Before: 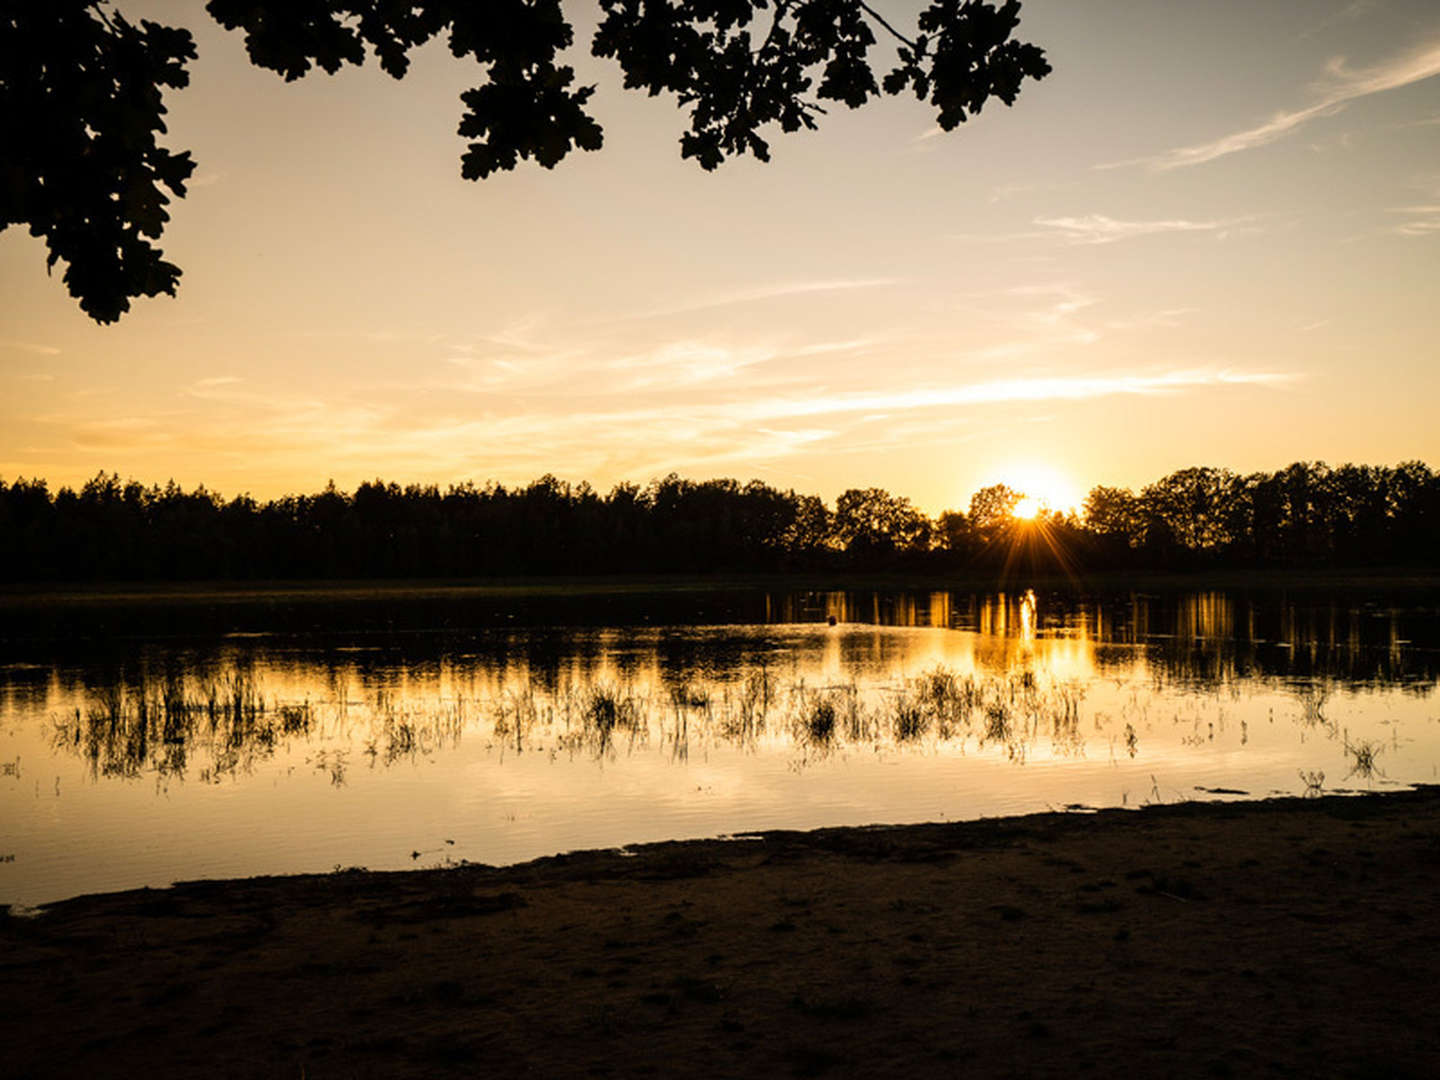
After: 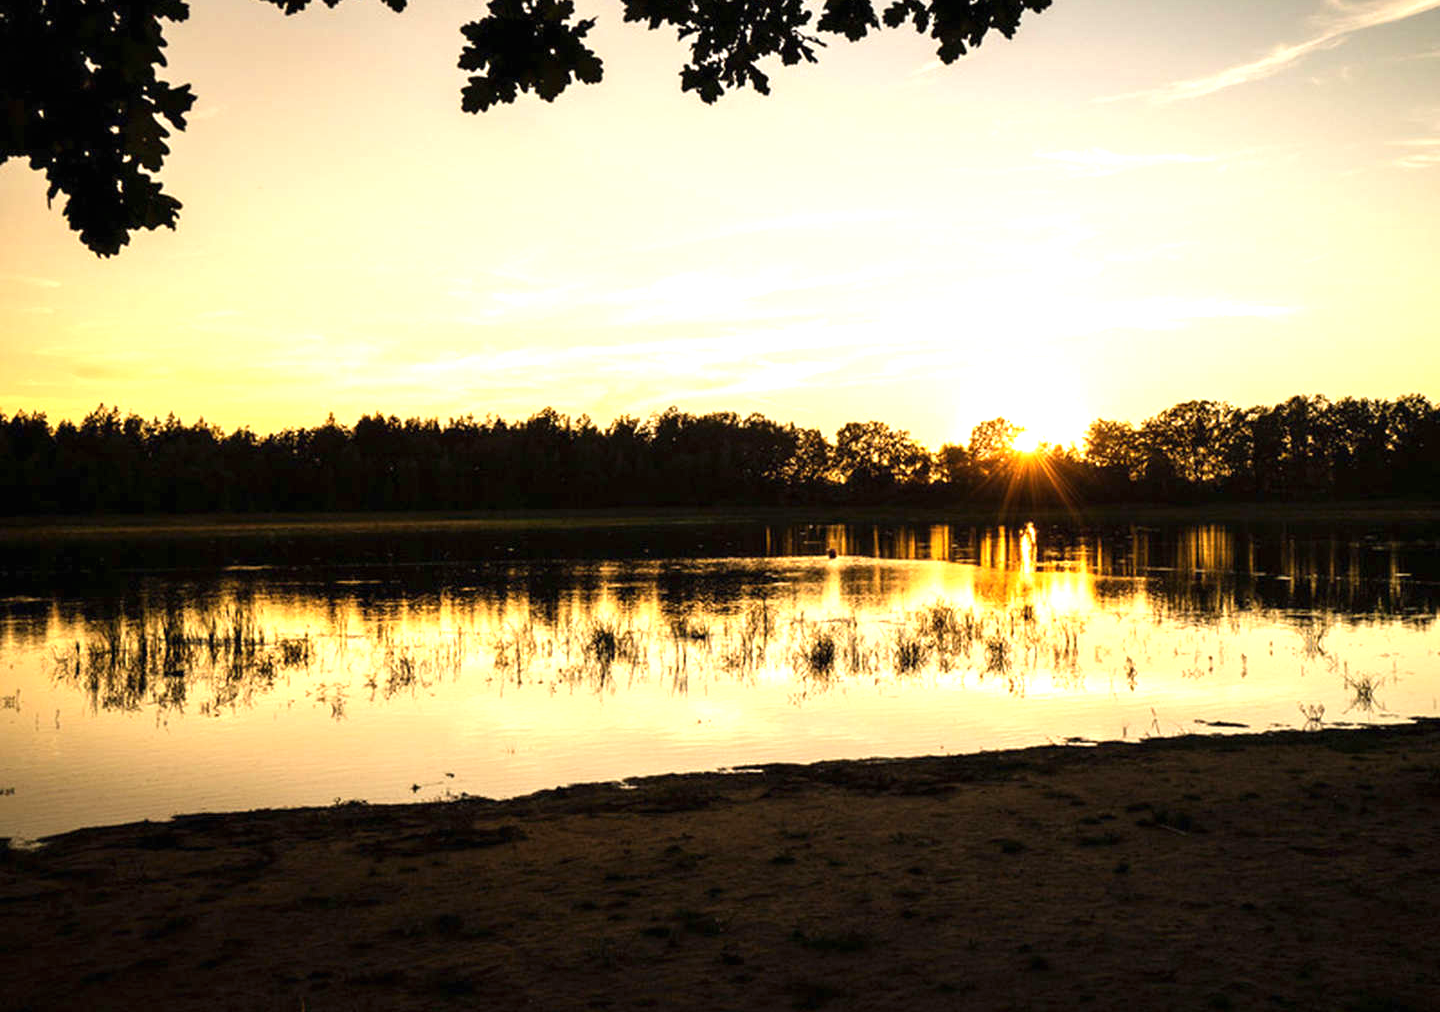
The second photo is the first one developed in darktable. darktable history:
exposure: black level correction 0, exposure 0.9 EV, compensate highlight preservation false
crop and rotate: top 6.25%
